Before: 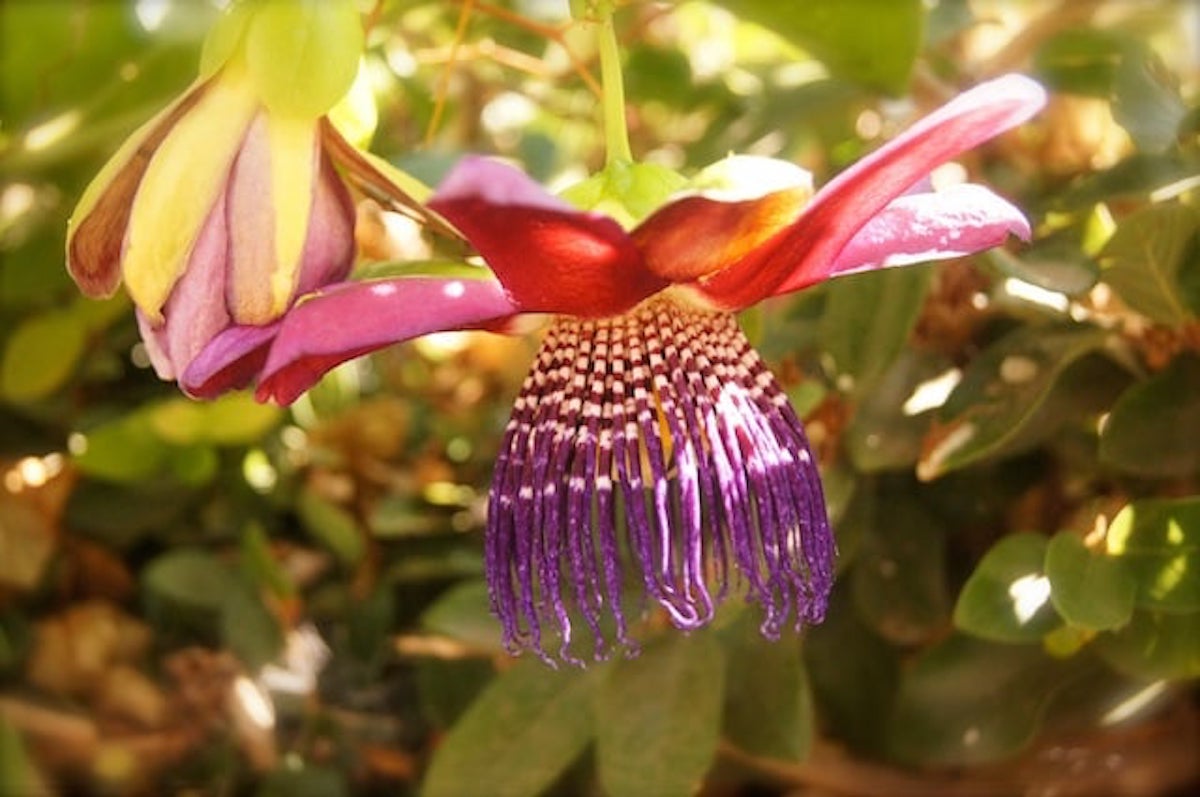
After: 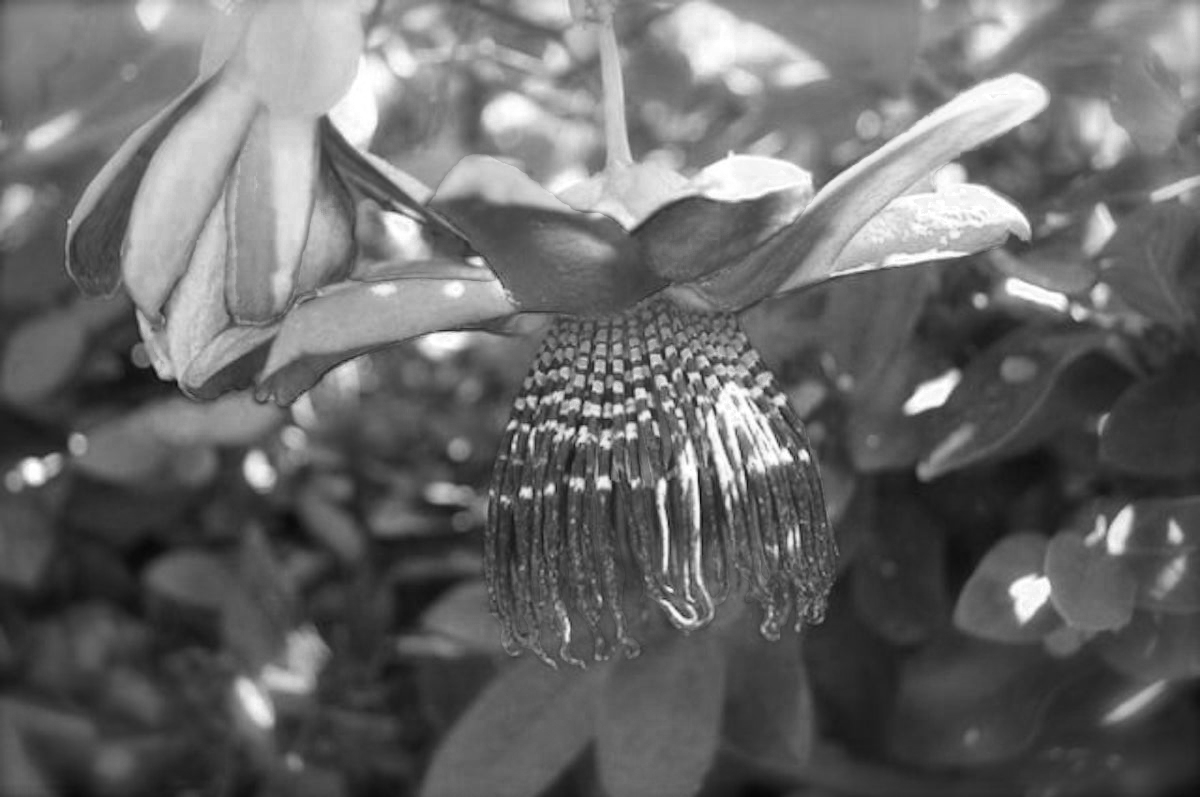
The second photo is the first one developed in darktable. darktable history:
color zones: curves: ch0 [(0.002, 0.589) (0.107, 0.484) (0.146, 0.249) (0.217, 0.352) (0.309, 0.525) (0.39, 0.404) (0.455, 0.169) (0.597, 0.055) (0.724, 0.212) (0.775, 0.691) (0.869, 0.571) (1, 0.587)]; ch1 [(0, 0) (0.143, 0) (0.286, 0) (0.429, 0) (0.571, 0) (0.714, 0) (0.857, 0)]
white balance: red 0.986, blue 1.01
haze removal: strength -0.05
